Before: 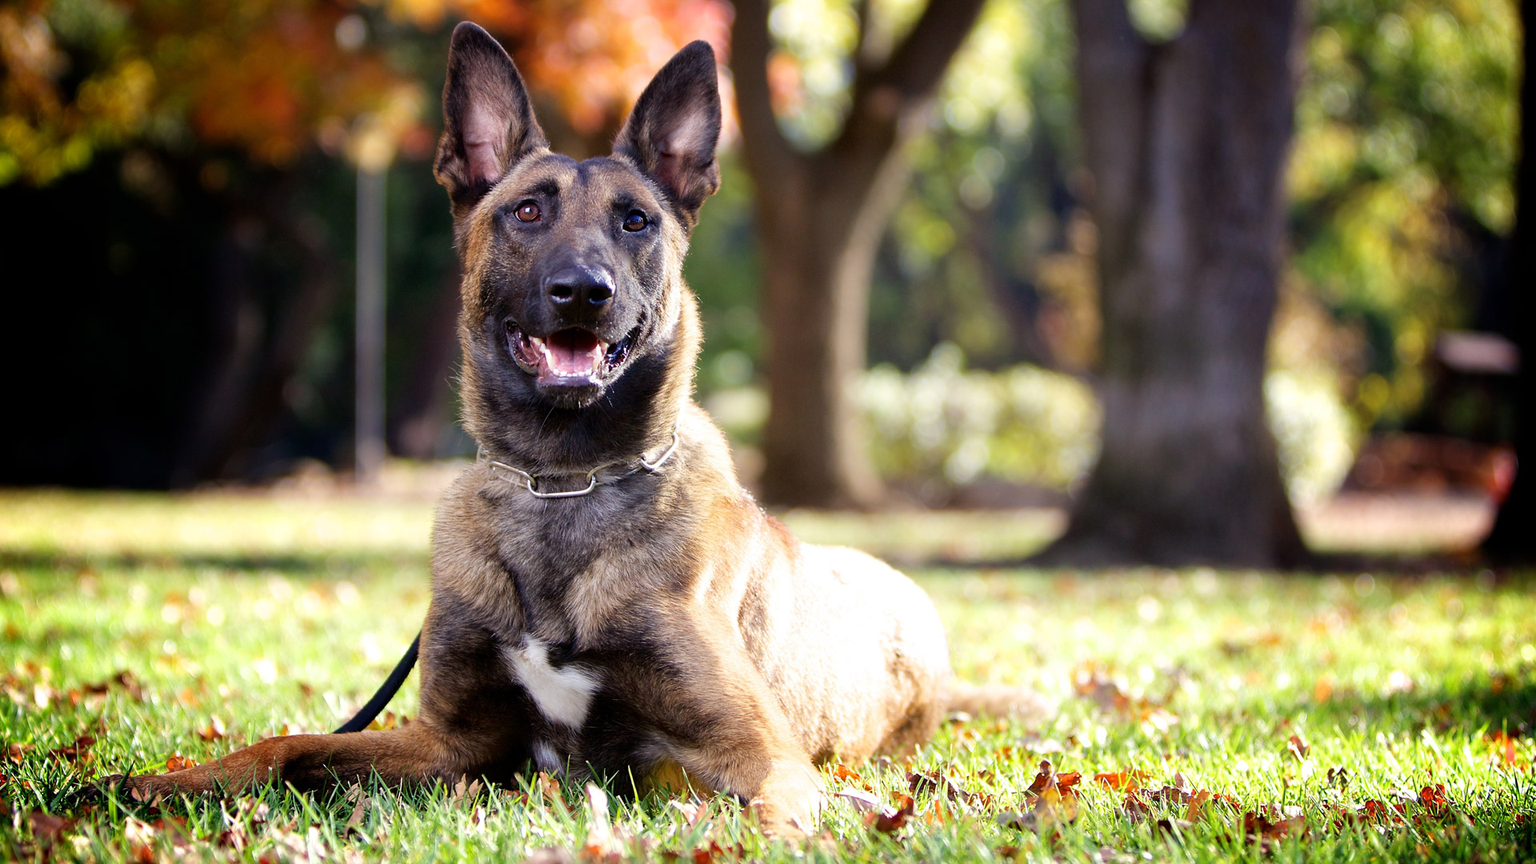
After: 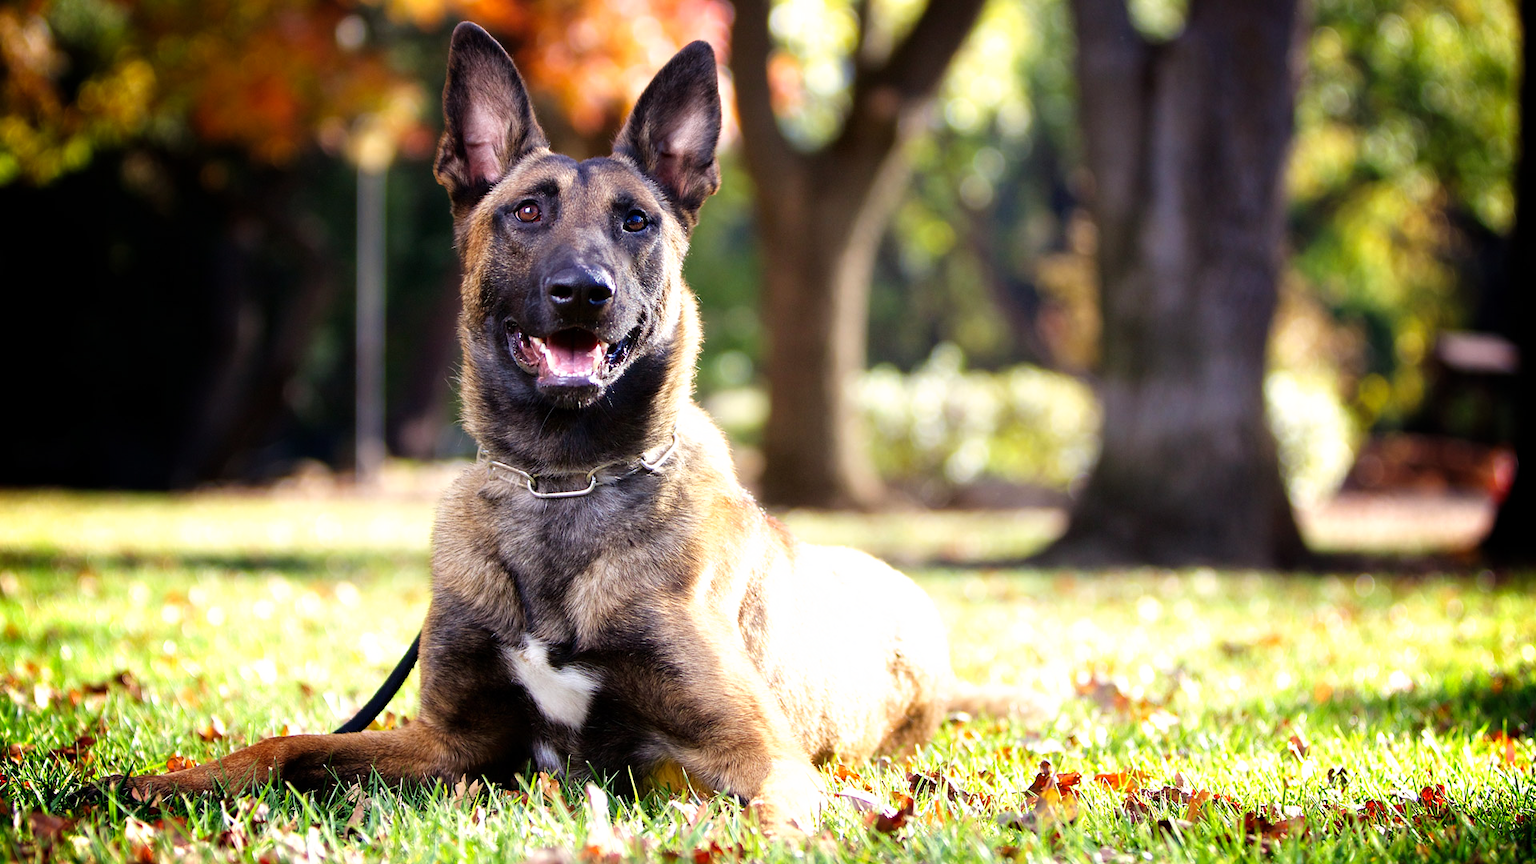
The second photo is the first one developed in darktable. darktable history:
tone curve: curves: ch0 [(0, 0) (0.003, 0.002) (0.011, 0.009) (0.025, 0.021) (0.044, 0.037) (0.069, 0.058) (0.1, 0.083) (0.136, 0.122) (0.177, 0.165) (0.224, 0.216) (0.277, 0.277) (0.335, 0.344) (0.399, 0.418) (0.468, 0.499) (0.543, 0.586) (0.623, 0.679) (0.709, 0.779) (0.801, 0.877) (0.898, 0.977) (1, 1)], preserve colors none
tone equalizer: on, module defaults
levels: mode automatic
exposure: exposure -0.041 EV, compensate highlight preservation false
